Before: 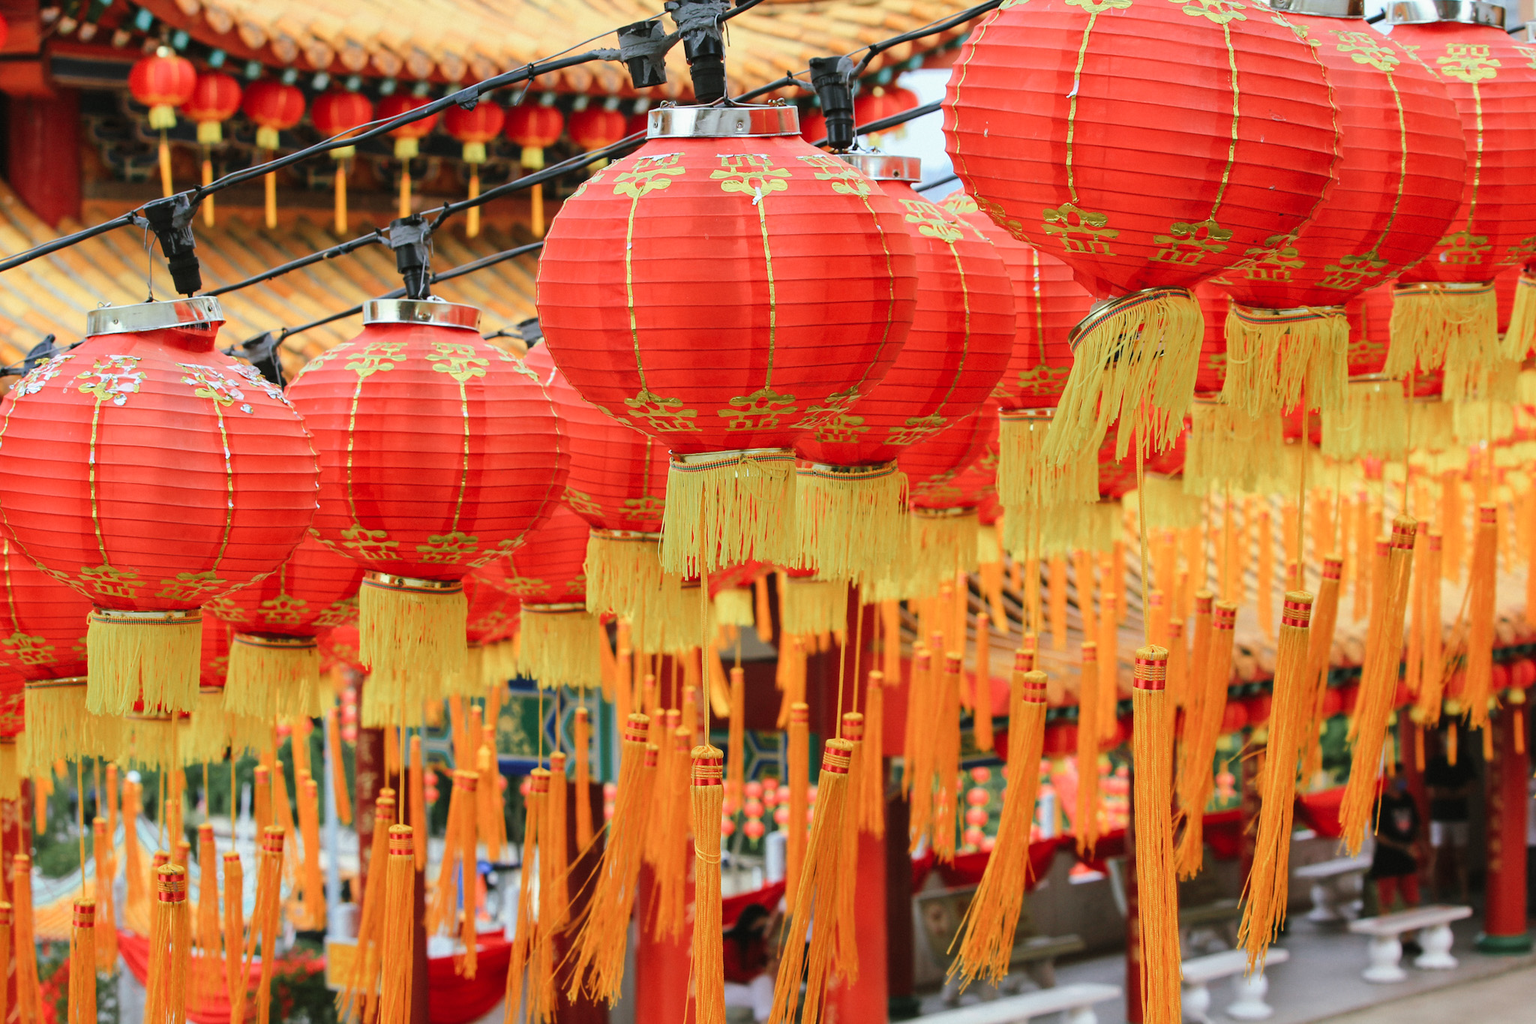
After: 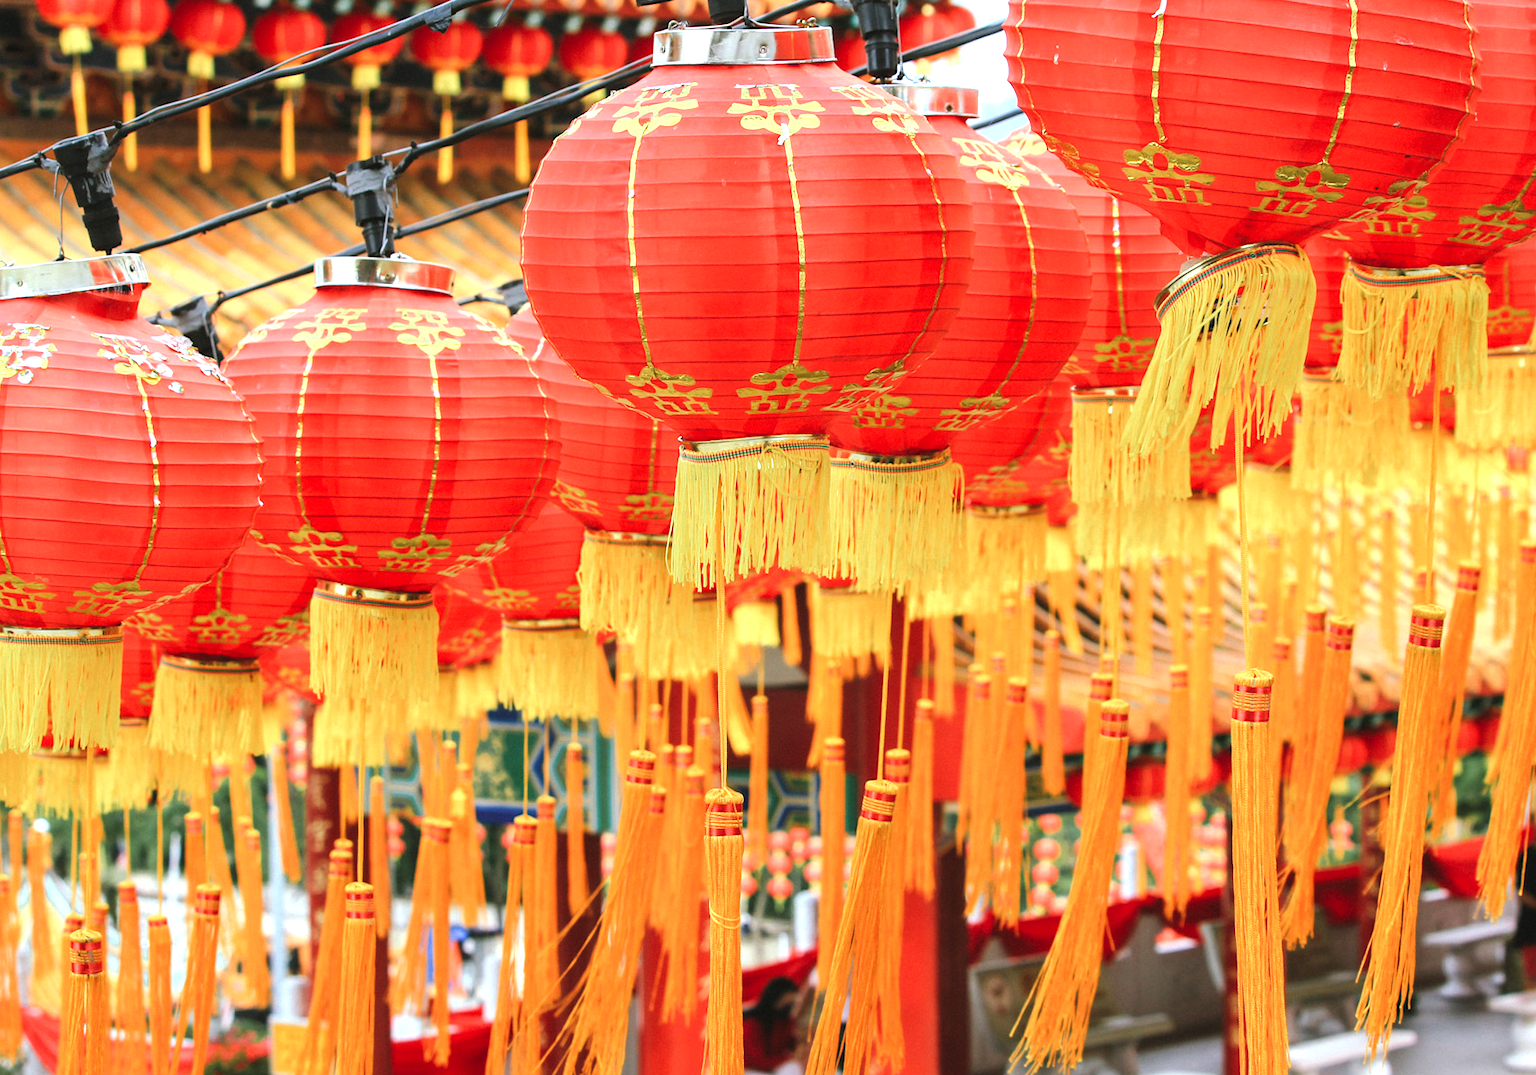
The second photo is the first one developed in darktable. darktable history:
crop: left 6.446%, top 8.188%, right 9.538%, bottom 3.548%
exposure: exposure 0.669 EV, compensate highlight preservation false
